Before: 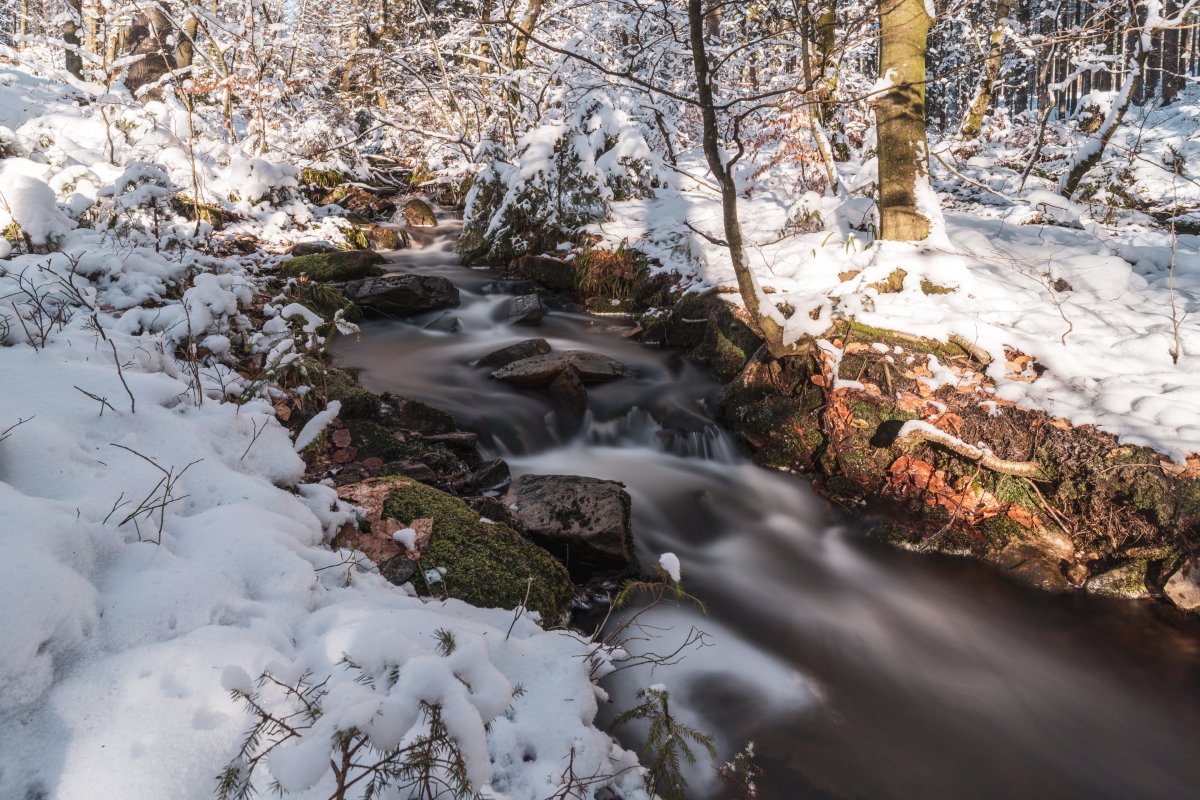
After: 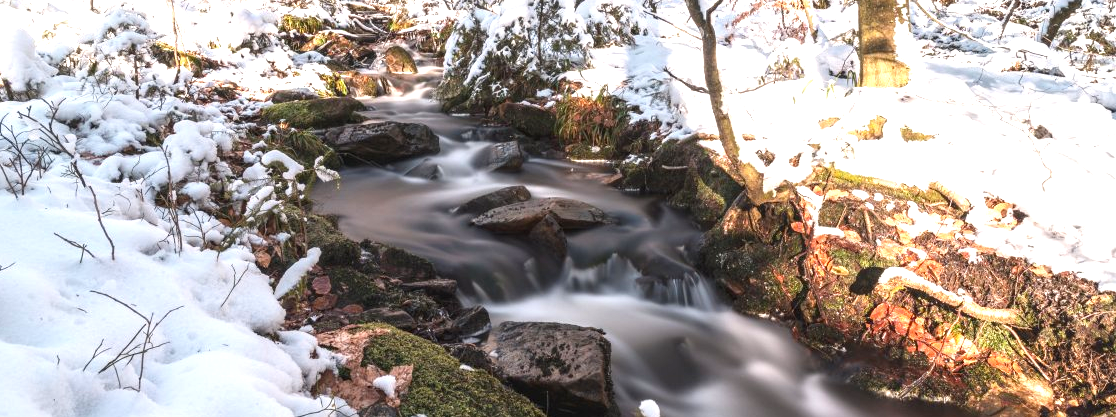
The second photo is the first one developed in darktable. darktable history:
exposure: black level correction 0, exposure 1.1 EV, compensate exposure bias true, compensate highlight preservation false
vibrance: on, module defaults
white balance: emerald 1
crop: left 1.744%, top 19.225%, right 5.069%, bottom 28.357%
